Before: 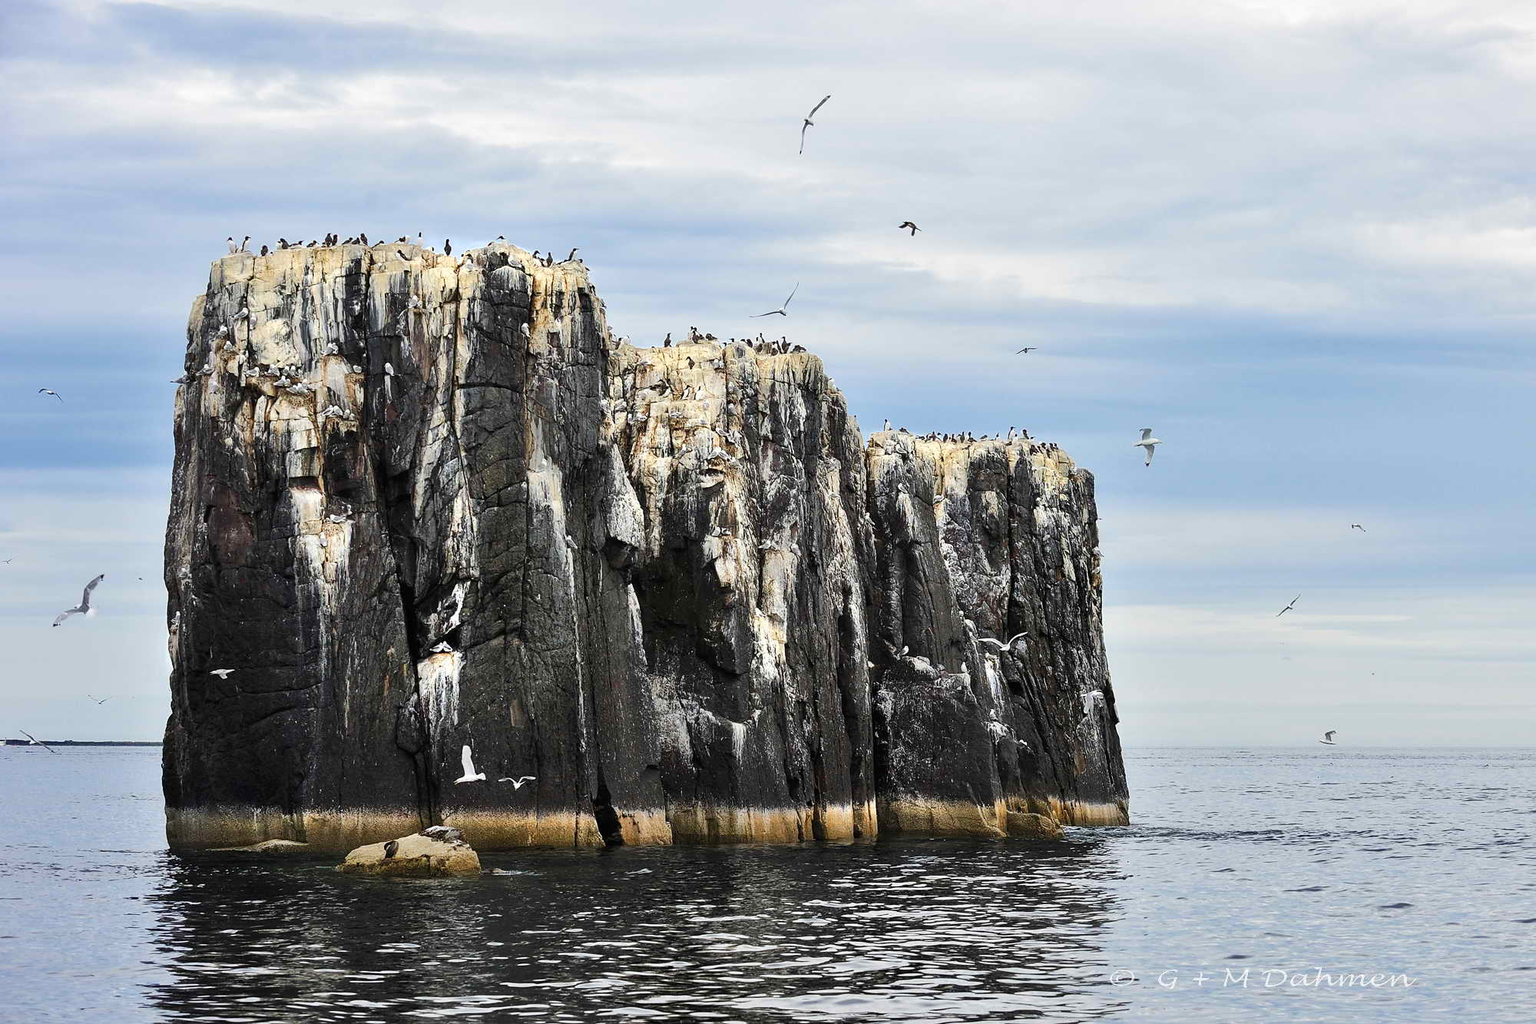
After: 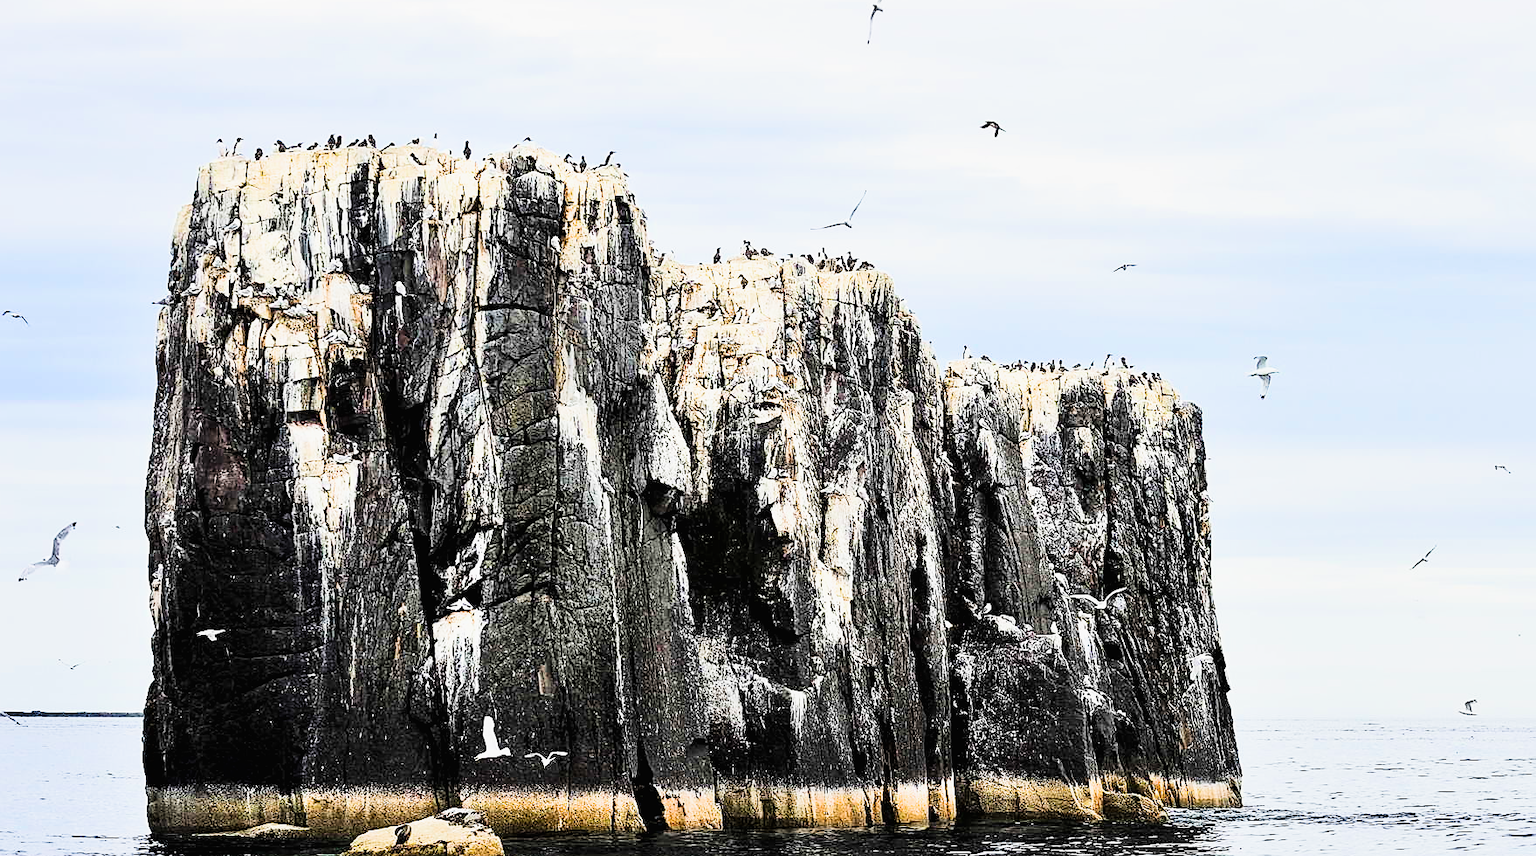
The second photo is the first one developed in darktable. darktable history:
exposure: black level correction 0, exposure 1.1 EV, compensate exposure bias true, compensate highlight preservation false
color balance rgb: linear chroma grading › shadows -8%, linear chroma grading › global chroma 10%, perceptual saturation grading › global saturation 2%, perceptual saturation grading › highlights -2%, perceptual saturation grading › mid-tones 4%, perceptual saturation grading › shadows 8%, perceptual brilliance grading › global brilliance 2%, perceptual brilliance grading › highlights -4%, global vibrance 16%, saturation formula JzAzBz (2021)
white balance: emerald 1
tone curve: curves: ch0 [(0.016, 0.011) (0.204, 0.146) (0.515, 0.476) (0.78, 0.795) (1, 0.981)], color space Lab, linked channels, preserve colors none
sharpen: on, module defaults
crop and rotate: left 2.425%, top 11.305%, right 9.6%, bottom 15.08%
filmic rgb: black relative exposure -5 EV, hardness 2.88, contrast 1.4, highlights saturation mix -30%
